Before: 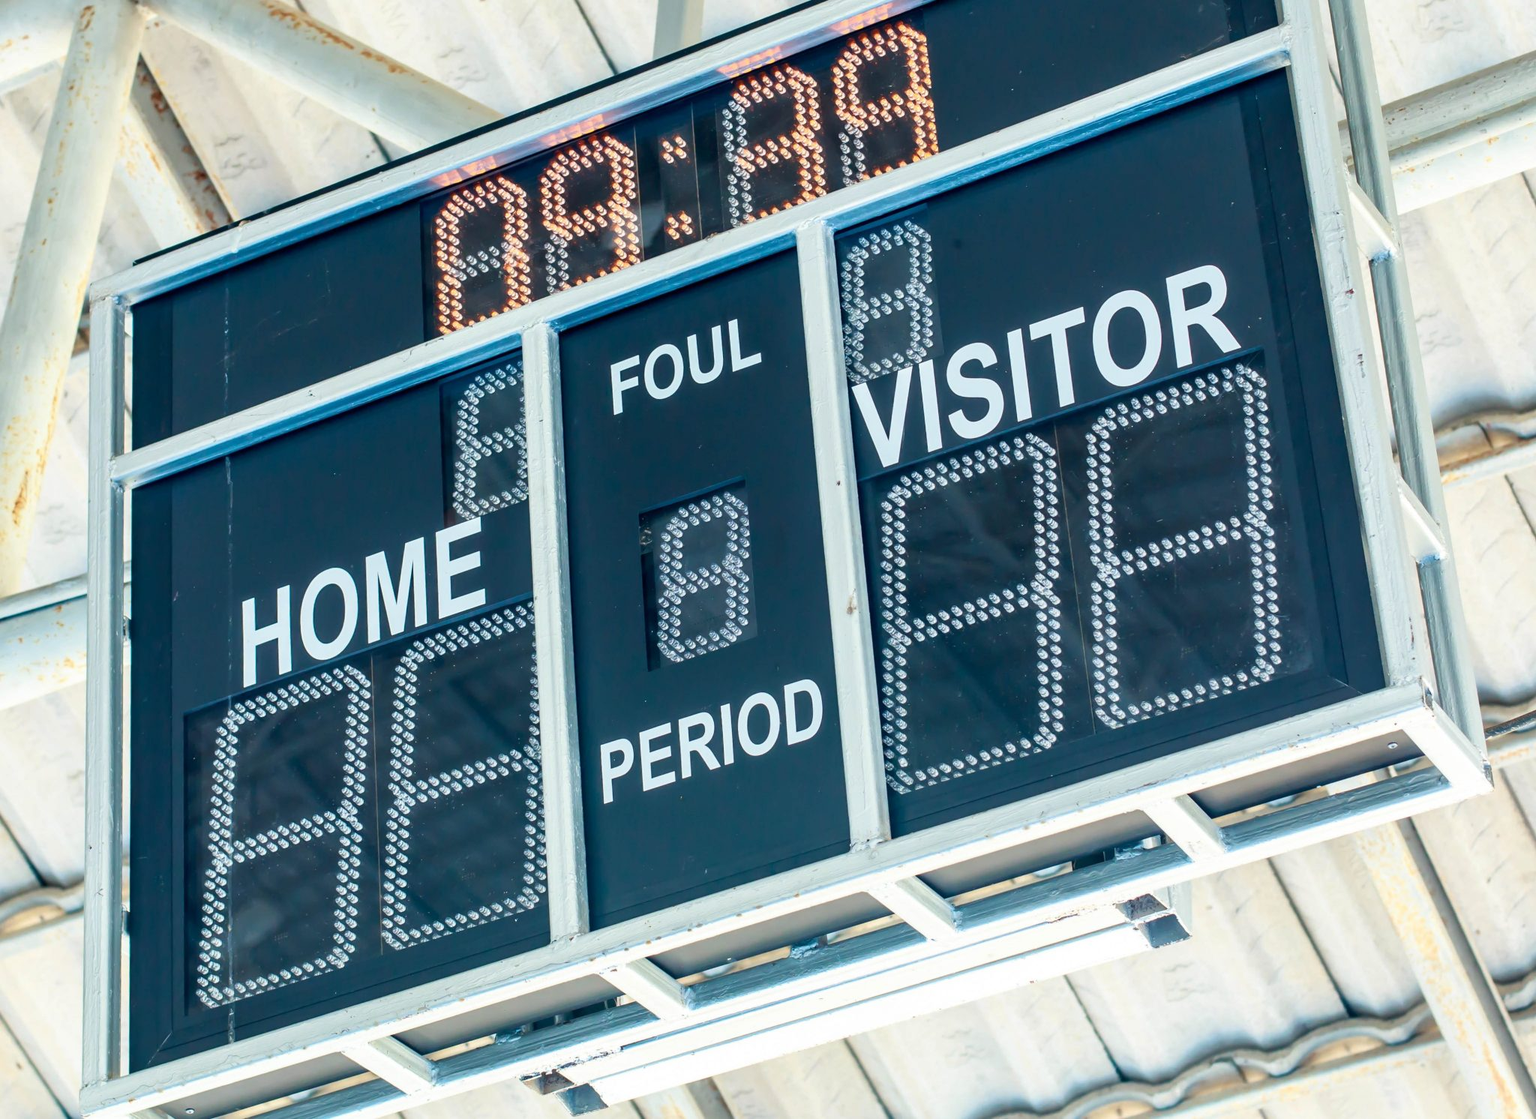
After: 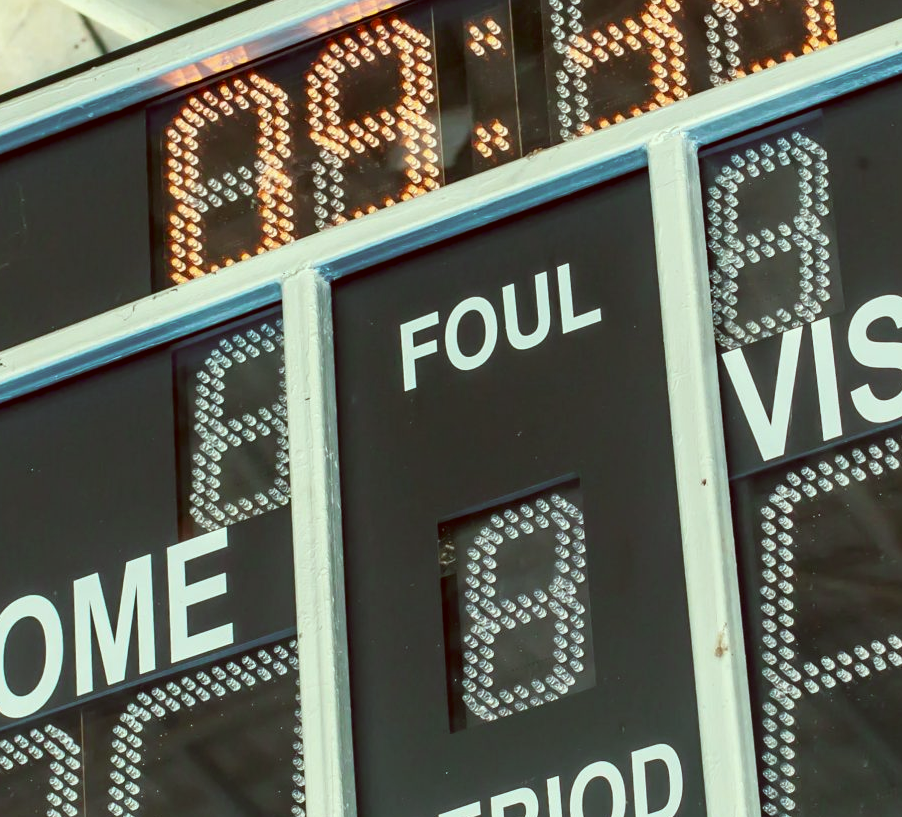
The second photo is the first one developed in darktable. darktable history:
color correction: highlights a* -5.94, highlights b* 9.48, shadows a* 10.12, shadows b* 23.94
crop: left 20.248%, top 10.86%, right 35.675%, bottom 34.321%
